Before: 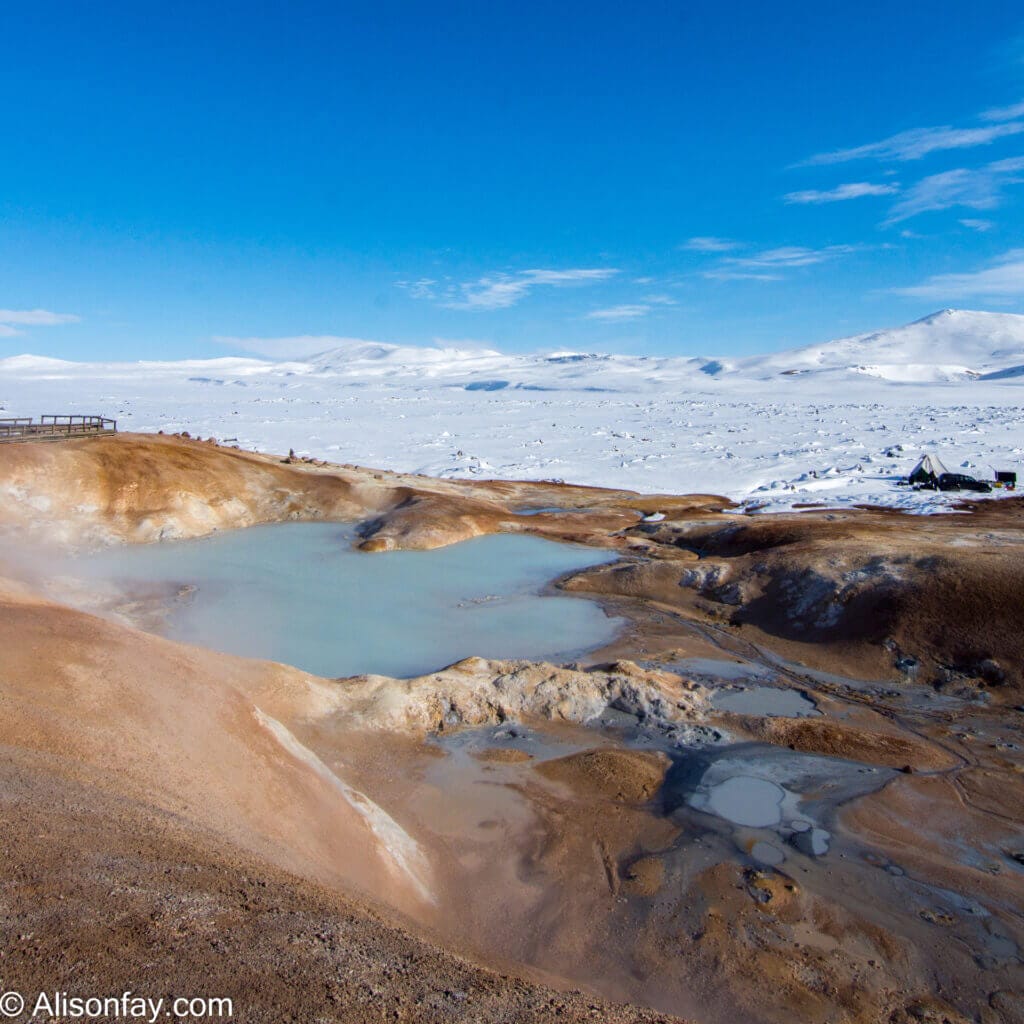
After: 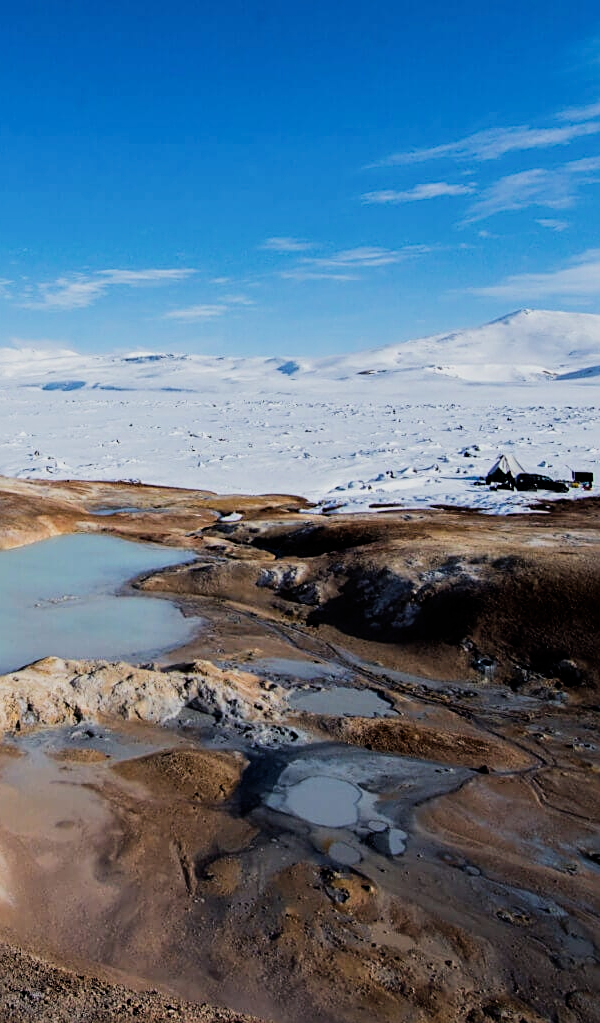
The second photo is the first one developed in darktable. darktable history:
sharpen: on, module defaults
filmic rgb: black relative exposure -7.65 EV, white relative exposure 4.56 EV, hardness 3.61, contrast 1.25
crop: left 41.402%
